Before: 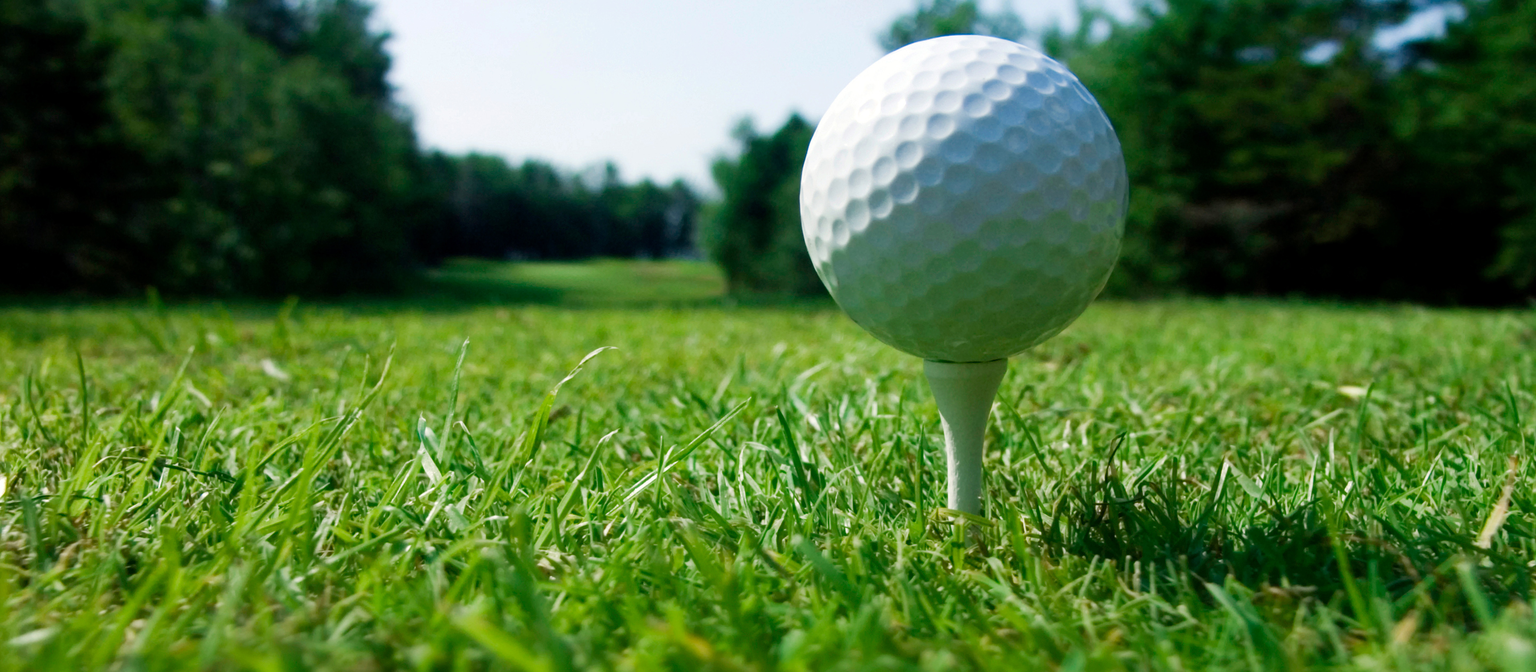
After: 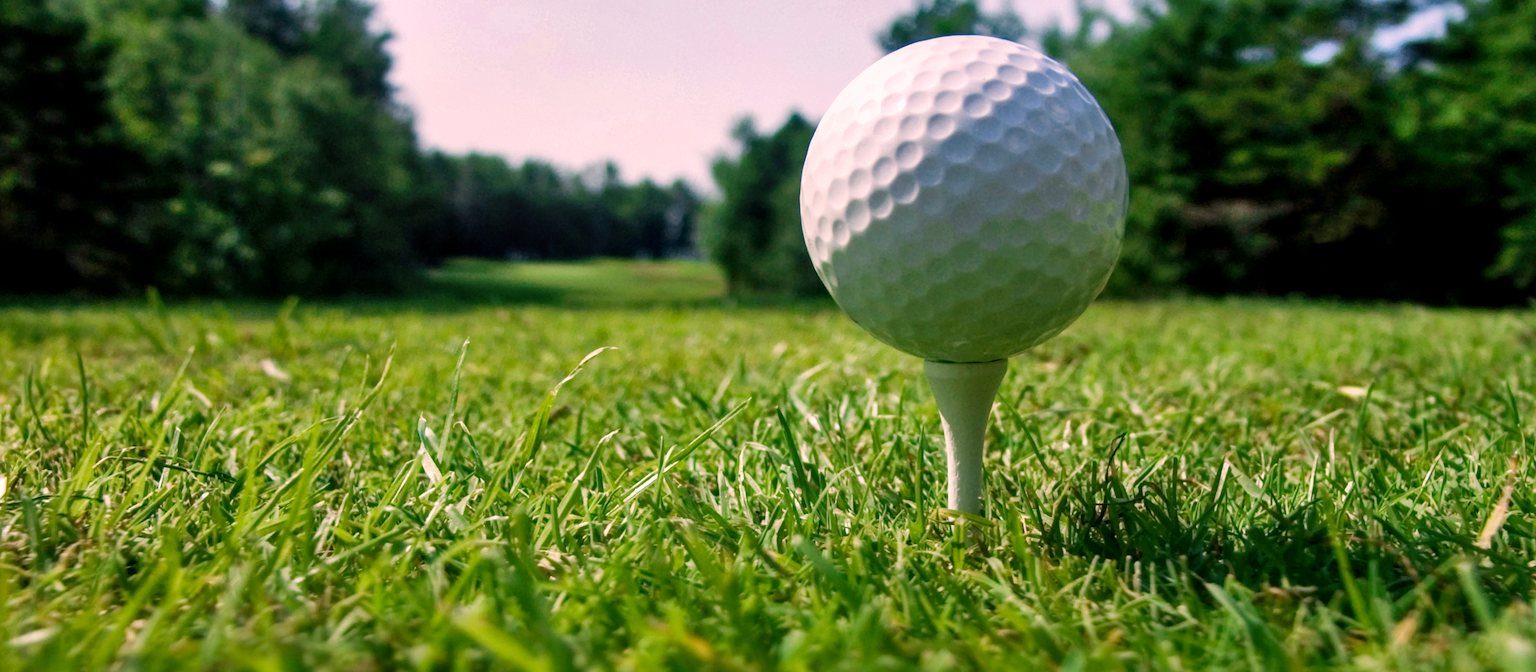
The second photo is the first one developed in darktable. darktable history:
white balance: red 1, blue 1
local contrast: on, module defaults
color correction: highlights a* 14.52, highlights b* 4.84
shadows and highlights: low approximation 0.01, soften with gaussian
